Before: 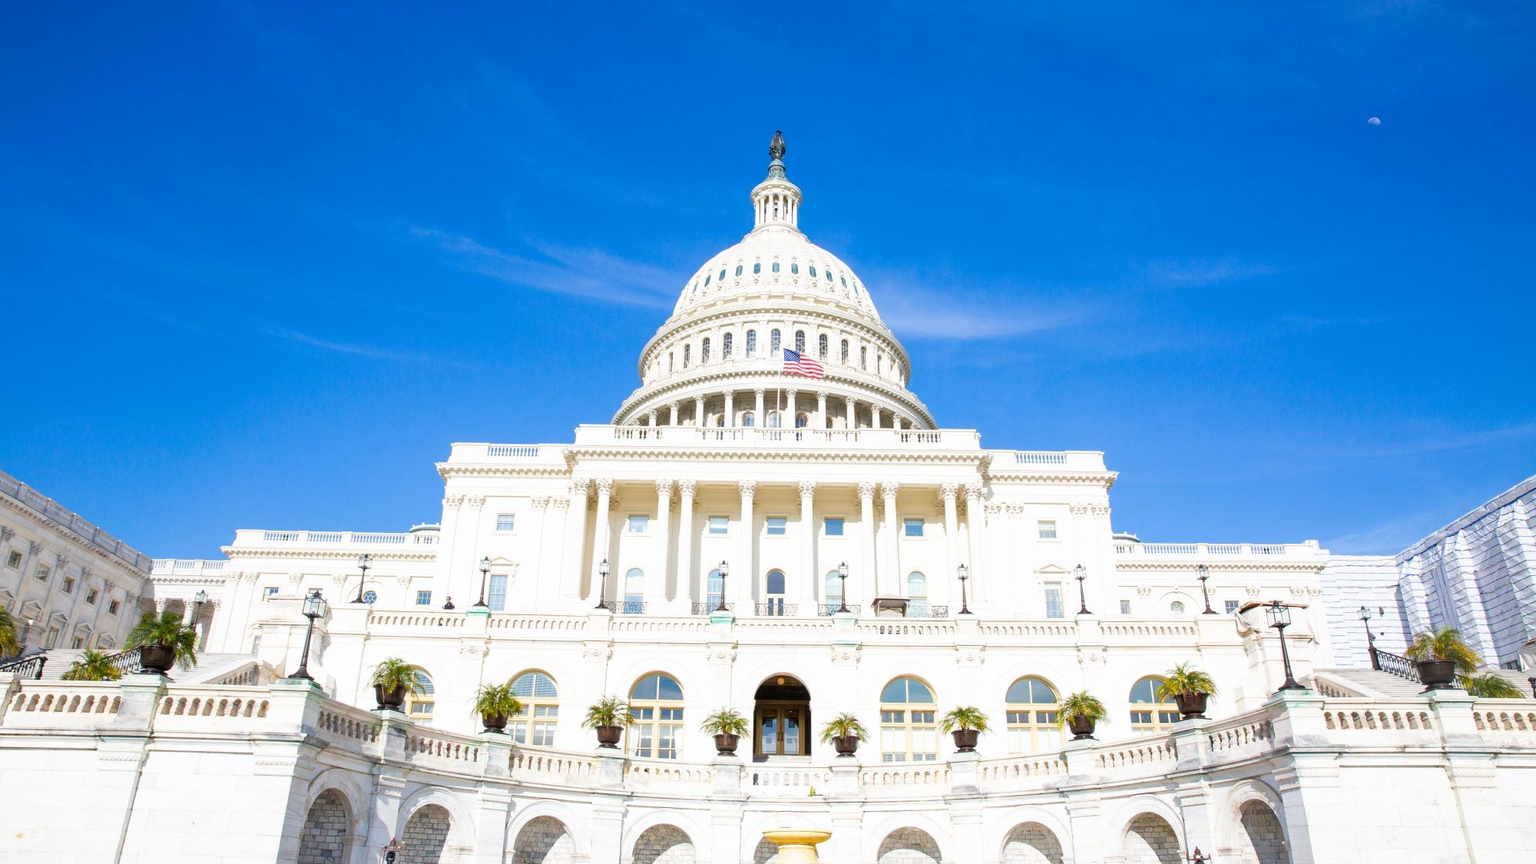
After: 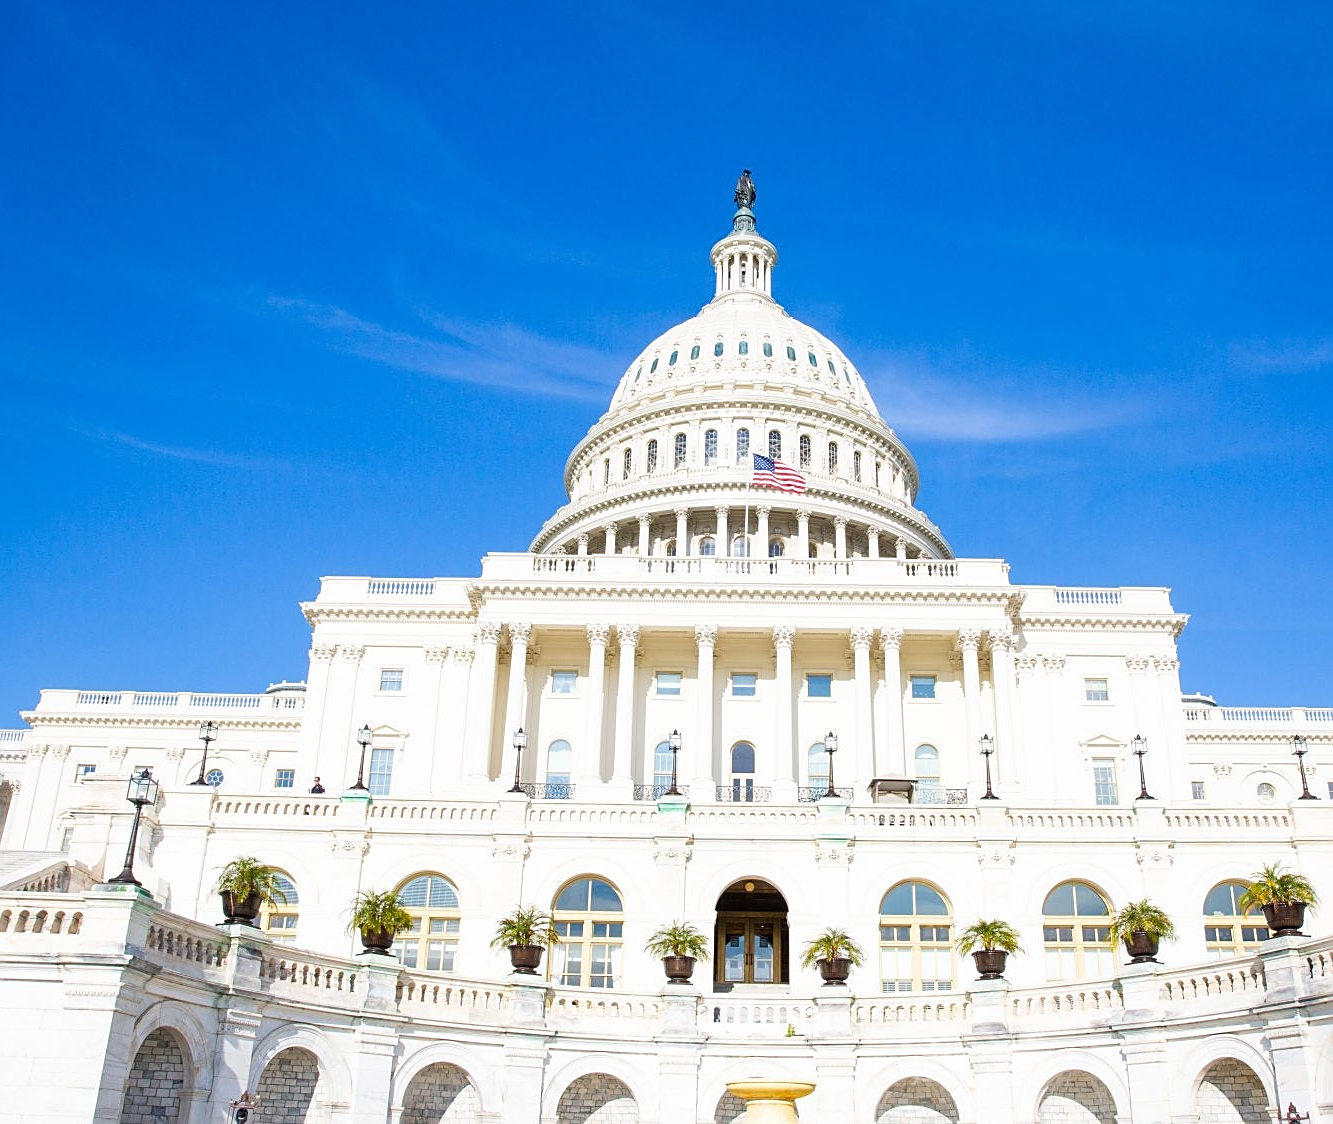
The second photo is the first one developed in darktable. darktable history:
sharpen: on, module defaults
crop and rotate: left 13.385%, right 19.939%
